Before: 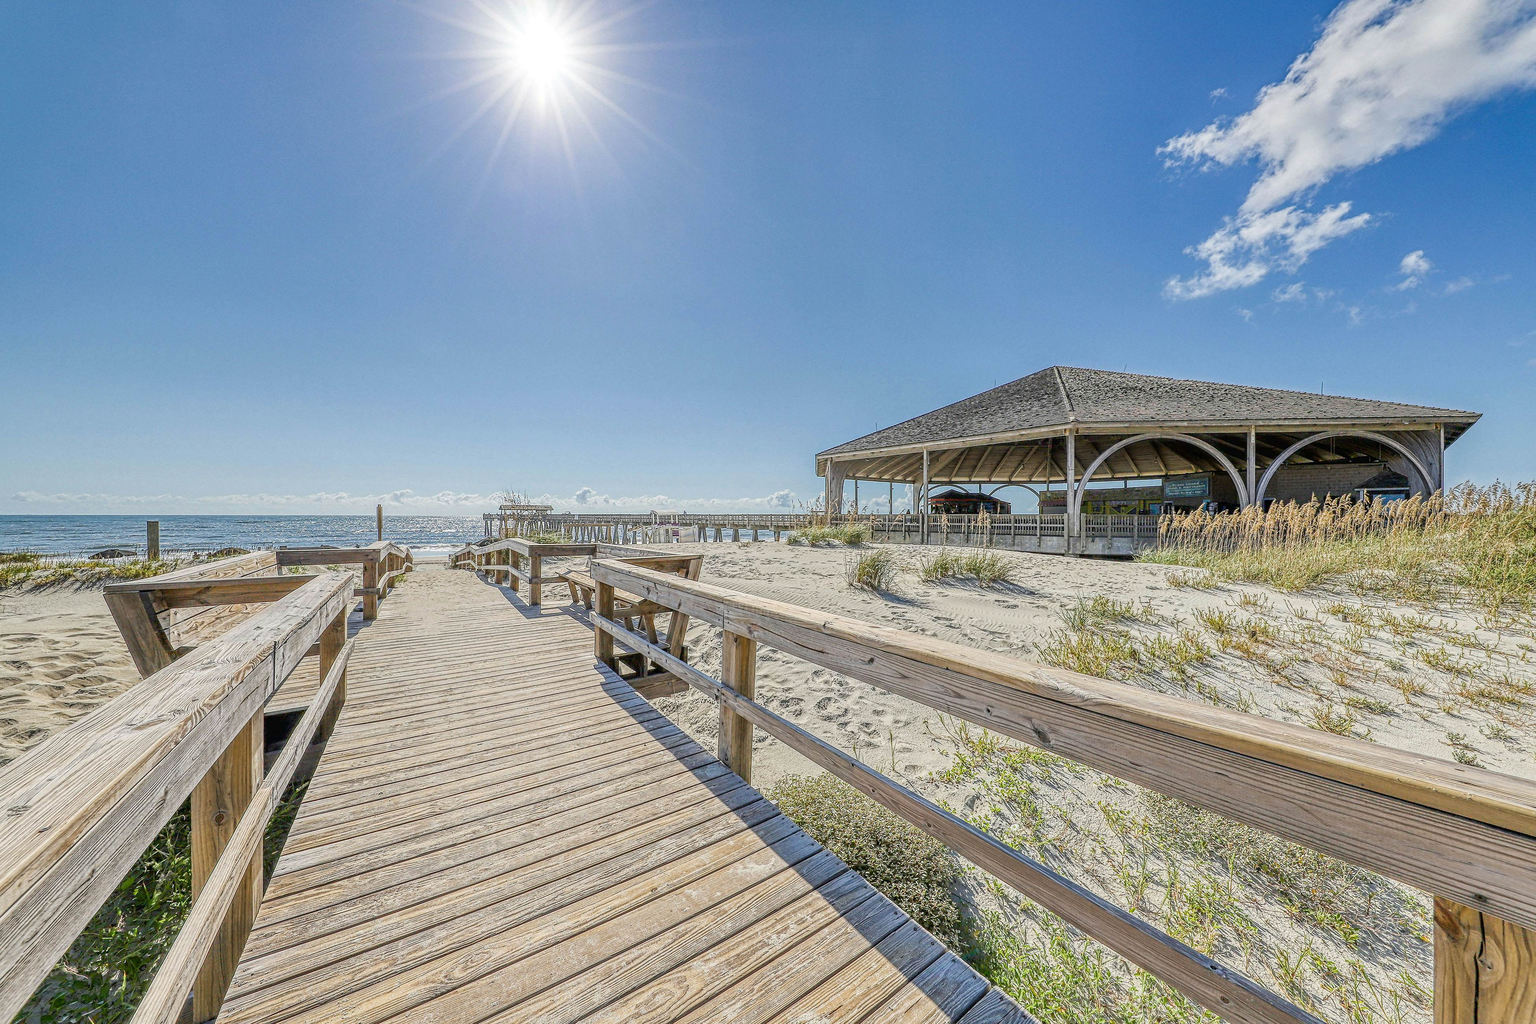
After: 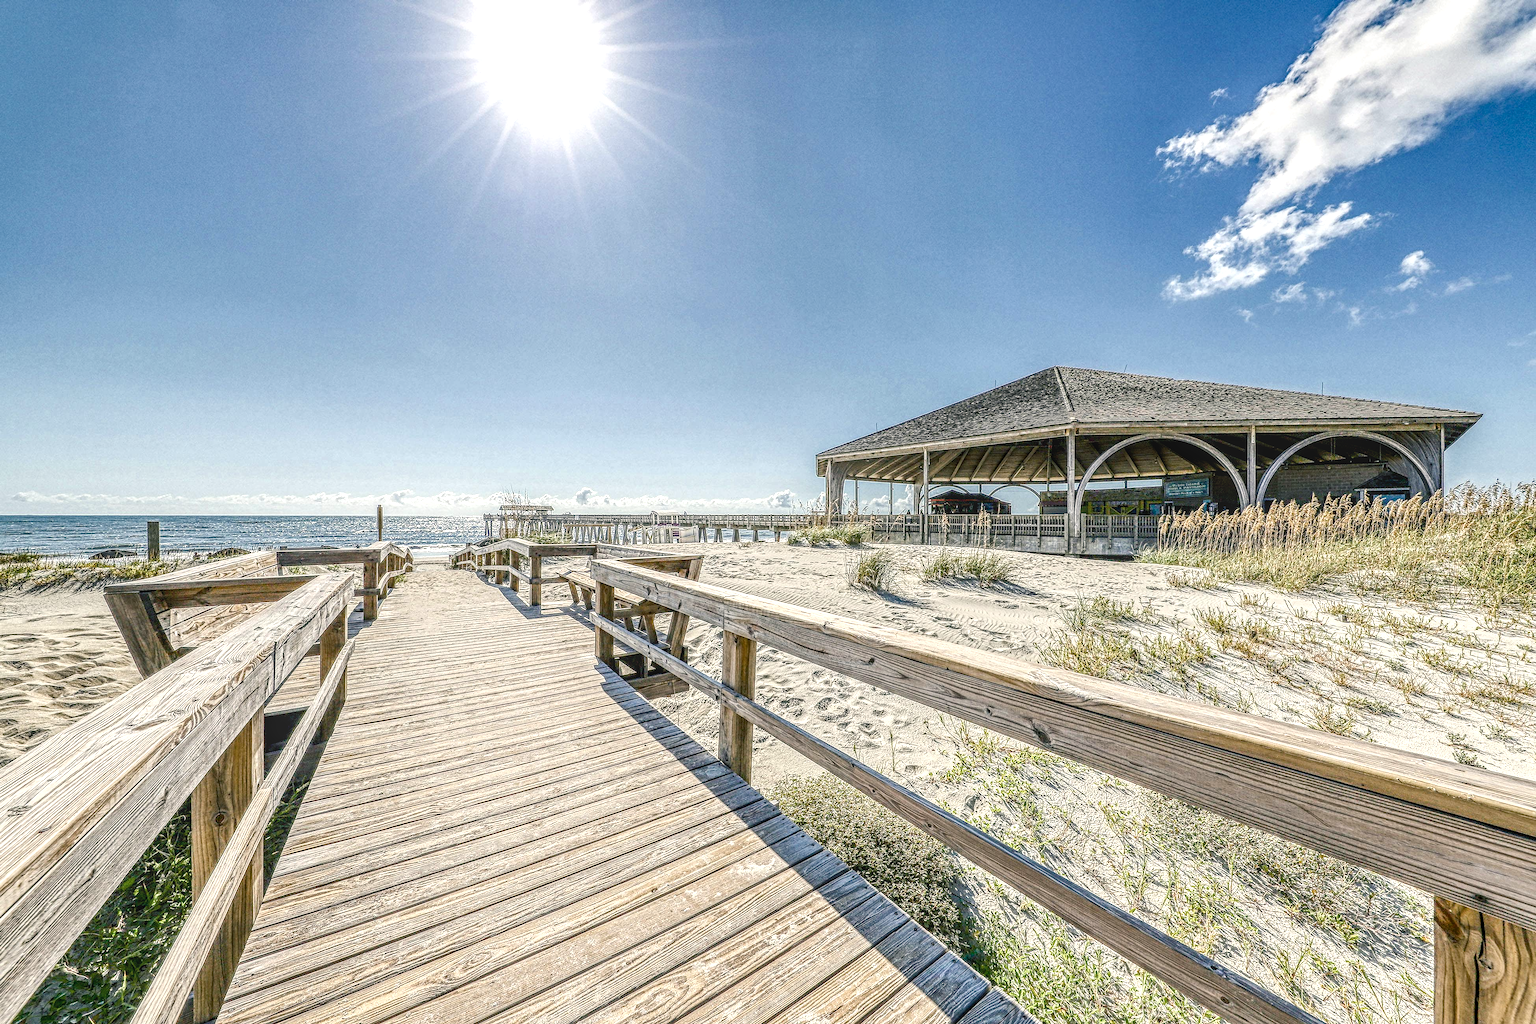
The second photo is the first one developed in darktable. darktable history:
contrast brightness saturation: contrast 0.11, saturation -0.17
white balance: emerald 1
local contrast: highlights 0%, shadows 0%, detail 133%
color balance rgb: shadows lift › chroma 2.79%, shadows lift › hue 190.66°, power › hue 171.85°, highlights gain › chroma 2.16%, highlights gain › hue 75.26°, global offset › luminance -0.51%, perceptual saturation grading › highlights -33.8%, perceptual saturation grading › mid-tones 14.98%, perceptual saturation grading › shadows 48.43%, perceptual brilliance grading › highlights 15.68%, perceptual brilliance grading › mid-tones 6.62%, perceptual brilliance grading › shadows -14.98%, global vibrance 11.32%, contrast 5.05%
